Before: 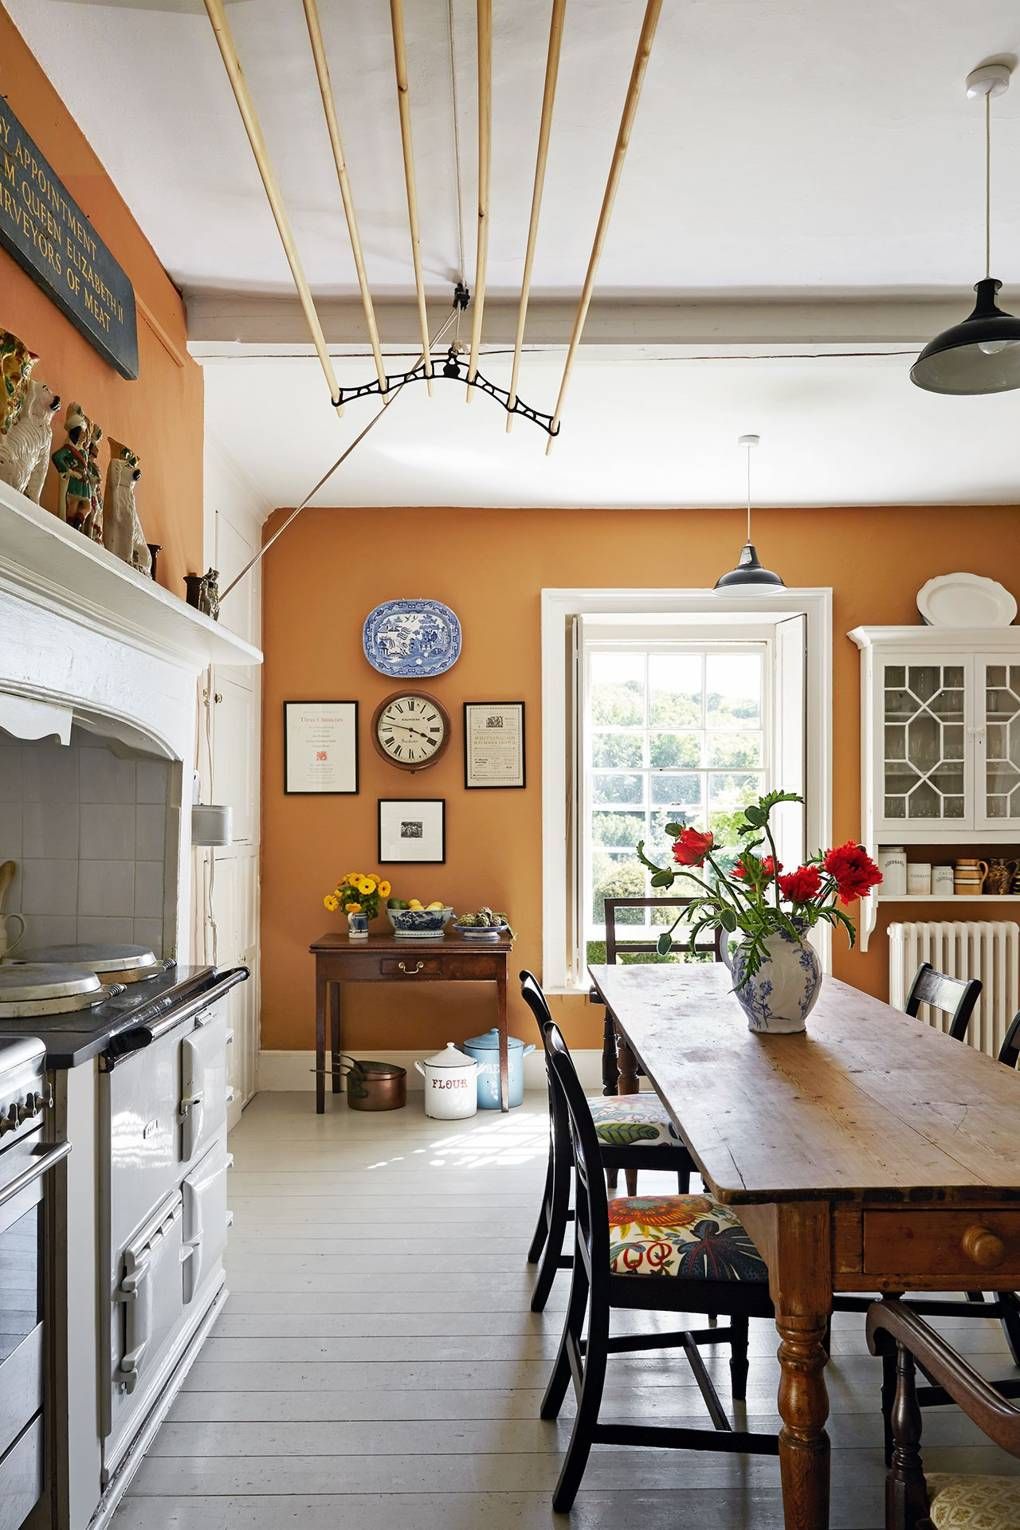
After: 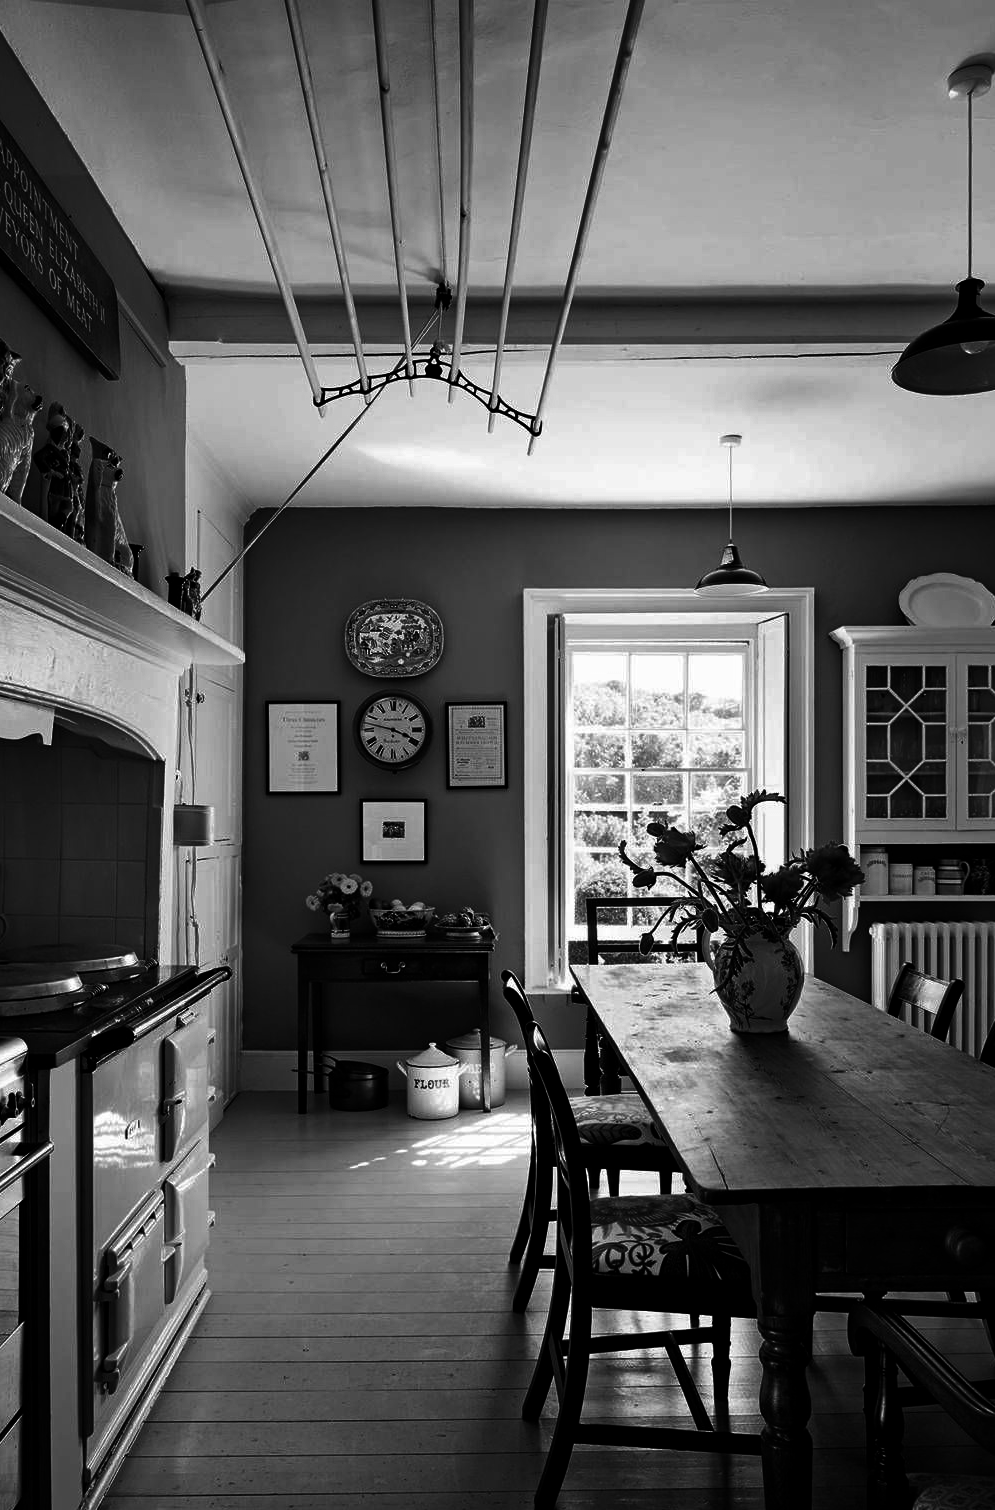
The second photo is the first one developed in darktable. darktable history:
crop and rotate: left 1.774%, right 0.633%, bottom 1.28%
contrast brightness saturation: contrast 0.02, brightness -1, saturation -1
